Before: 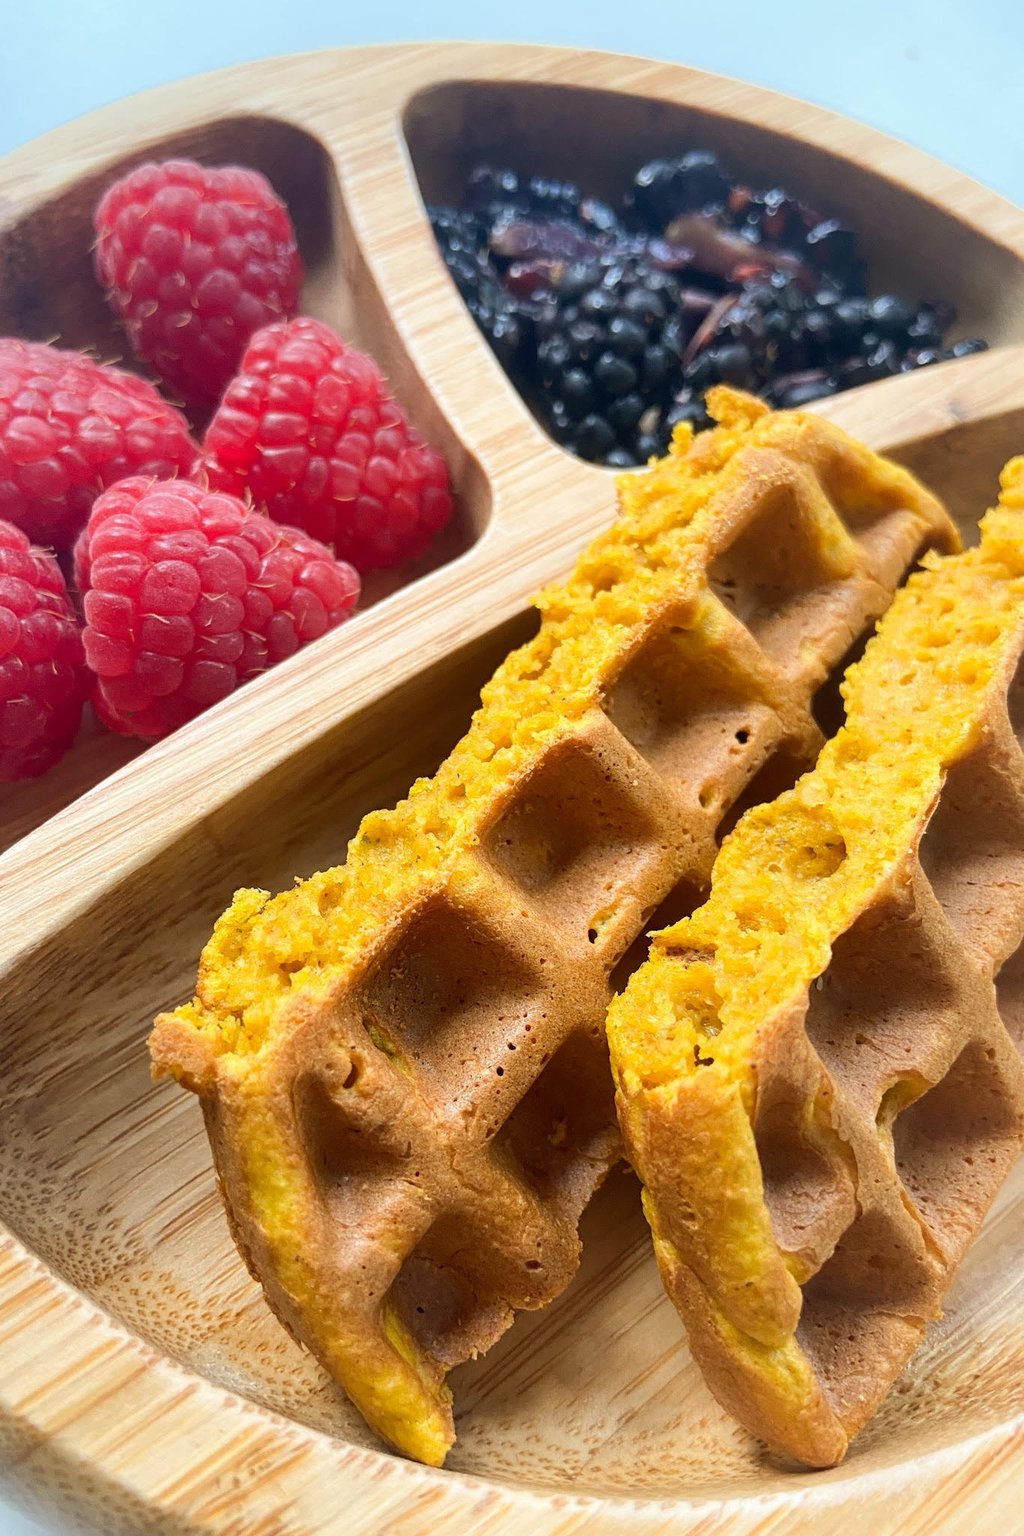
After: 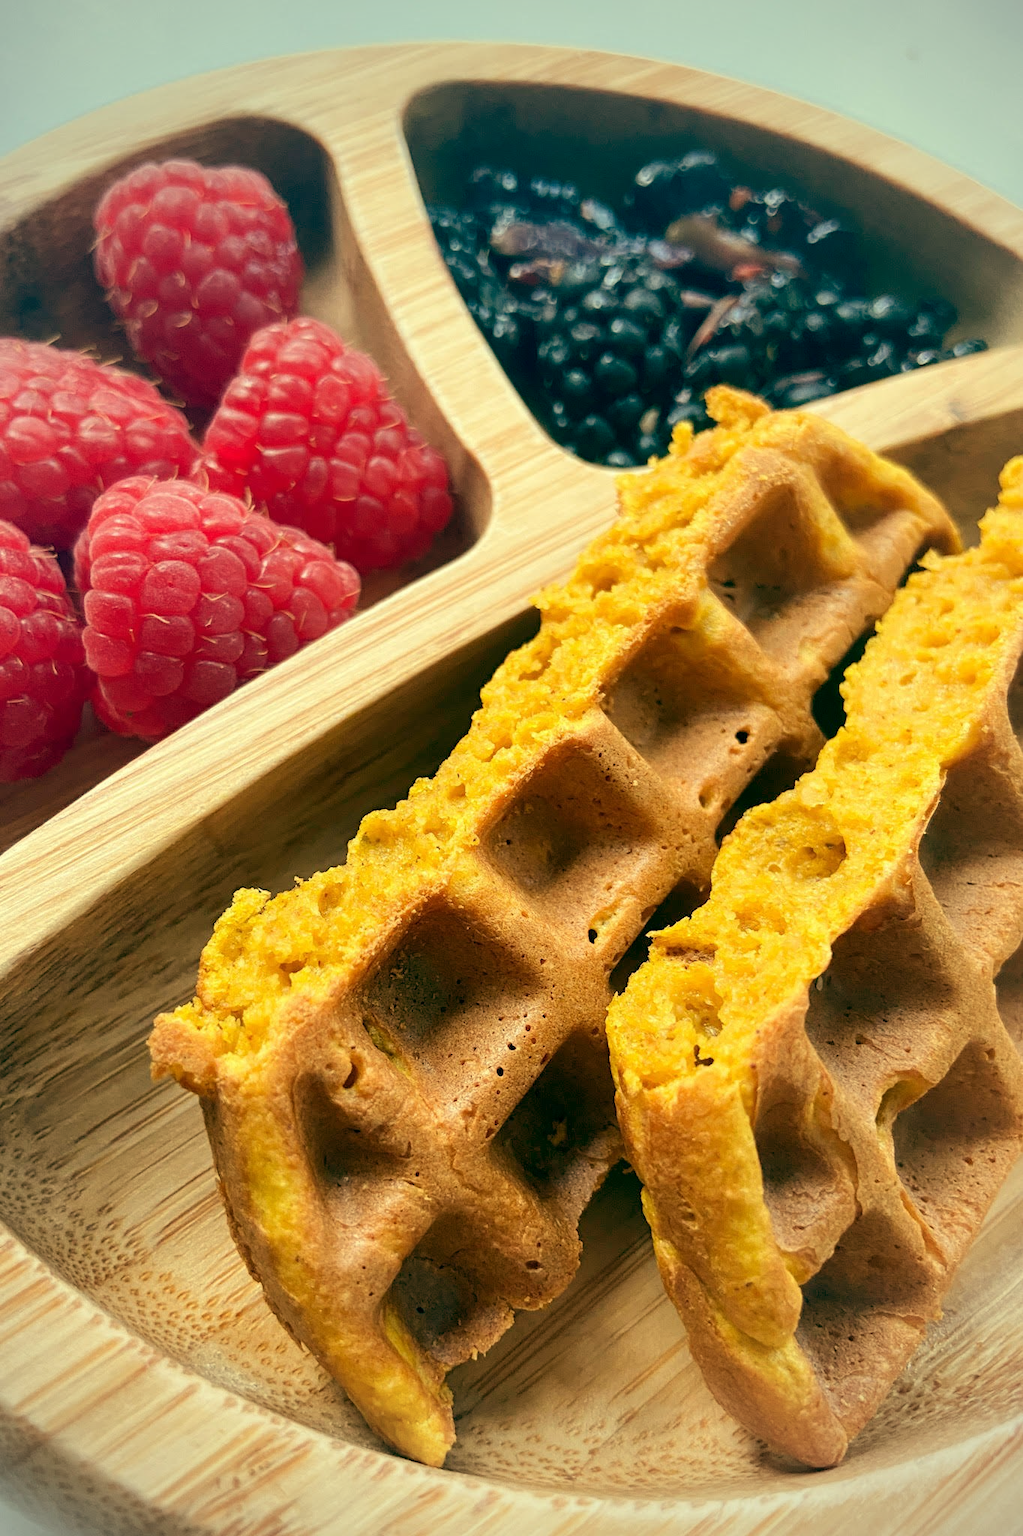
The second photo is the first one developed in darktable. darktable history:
vignetting: on, module defaults
color balance: mode lift, gamma, gain (sRGB), lift [1, 0.69, 1, 1], gamma [1, 1.482, 1, 1], gain [1, 1, 1, 0.802]
